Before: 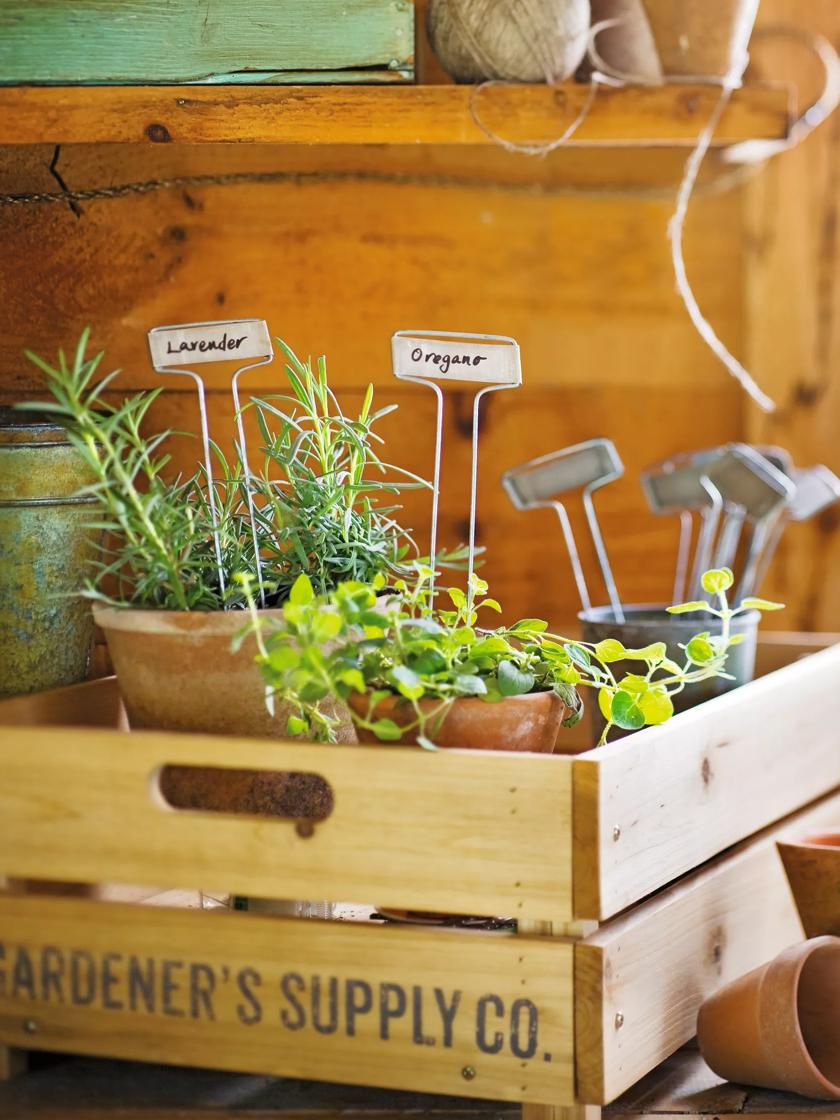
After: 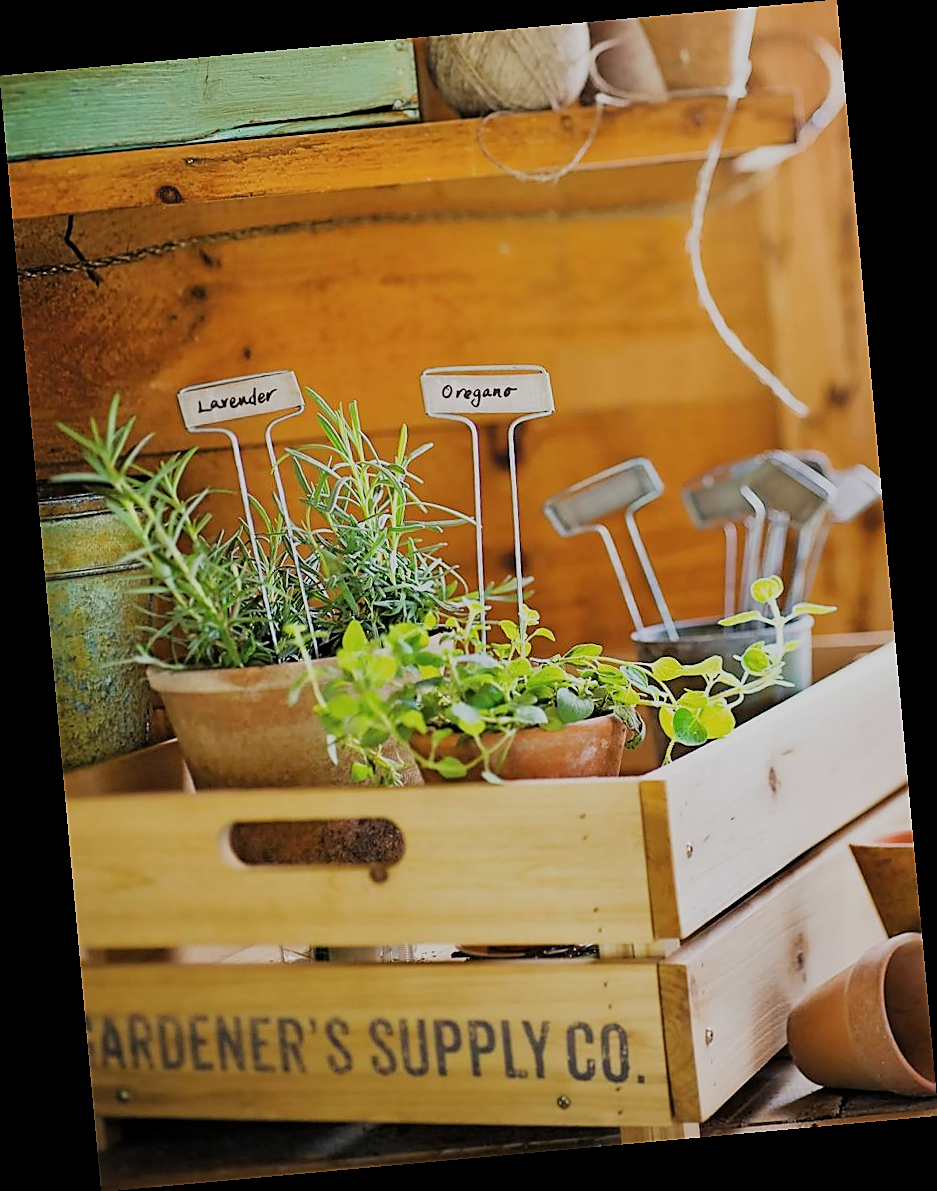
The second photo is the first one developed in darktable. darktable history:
filmic rgb: black relative exposure -9.22 EV, white relative exposure 6.77 EV, hardness 3.07, contrast 1.05
exposure: compensate highlight preservation false
sharpen: radius 1.4, amount 1.25, threshold 0.7
rotate and perspective: rotation -5.2°, automatic cropping off
